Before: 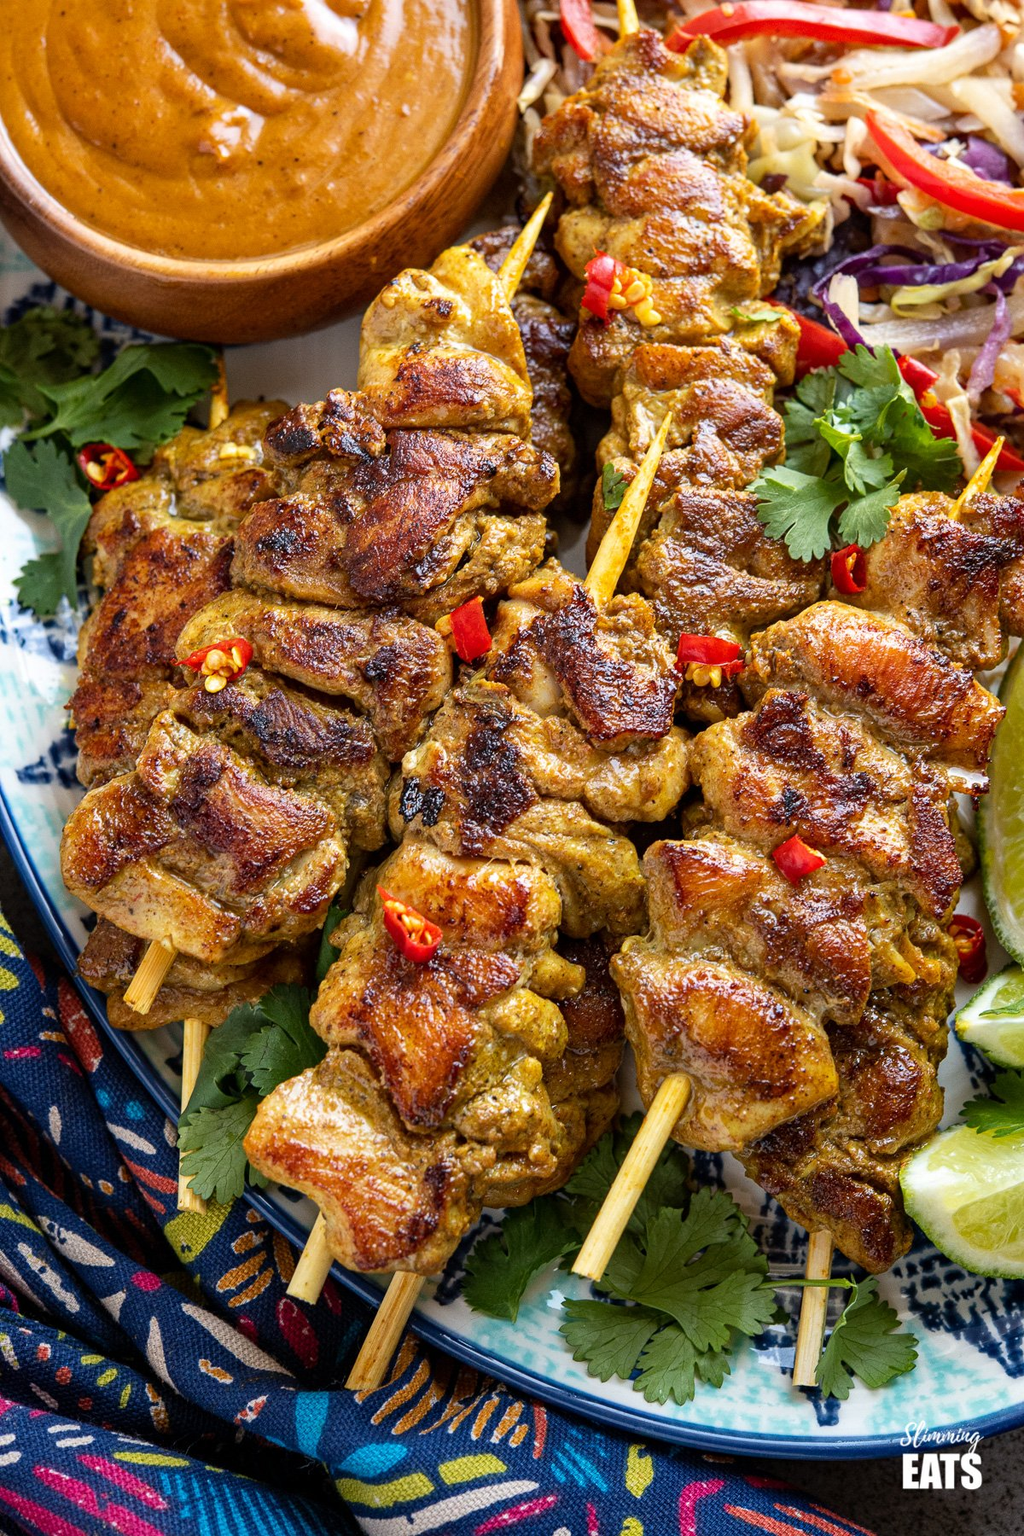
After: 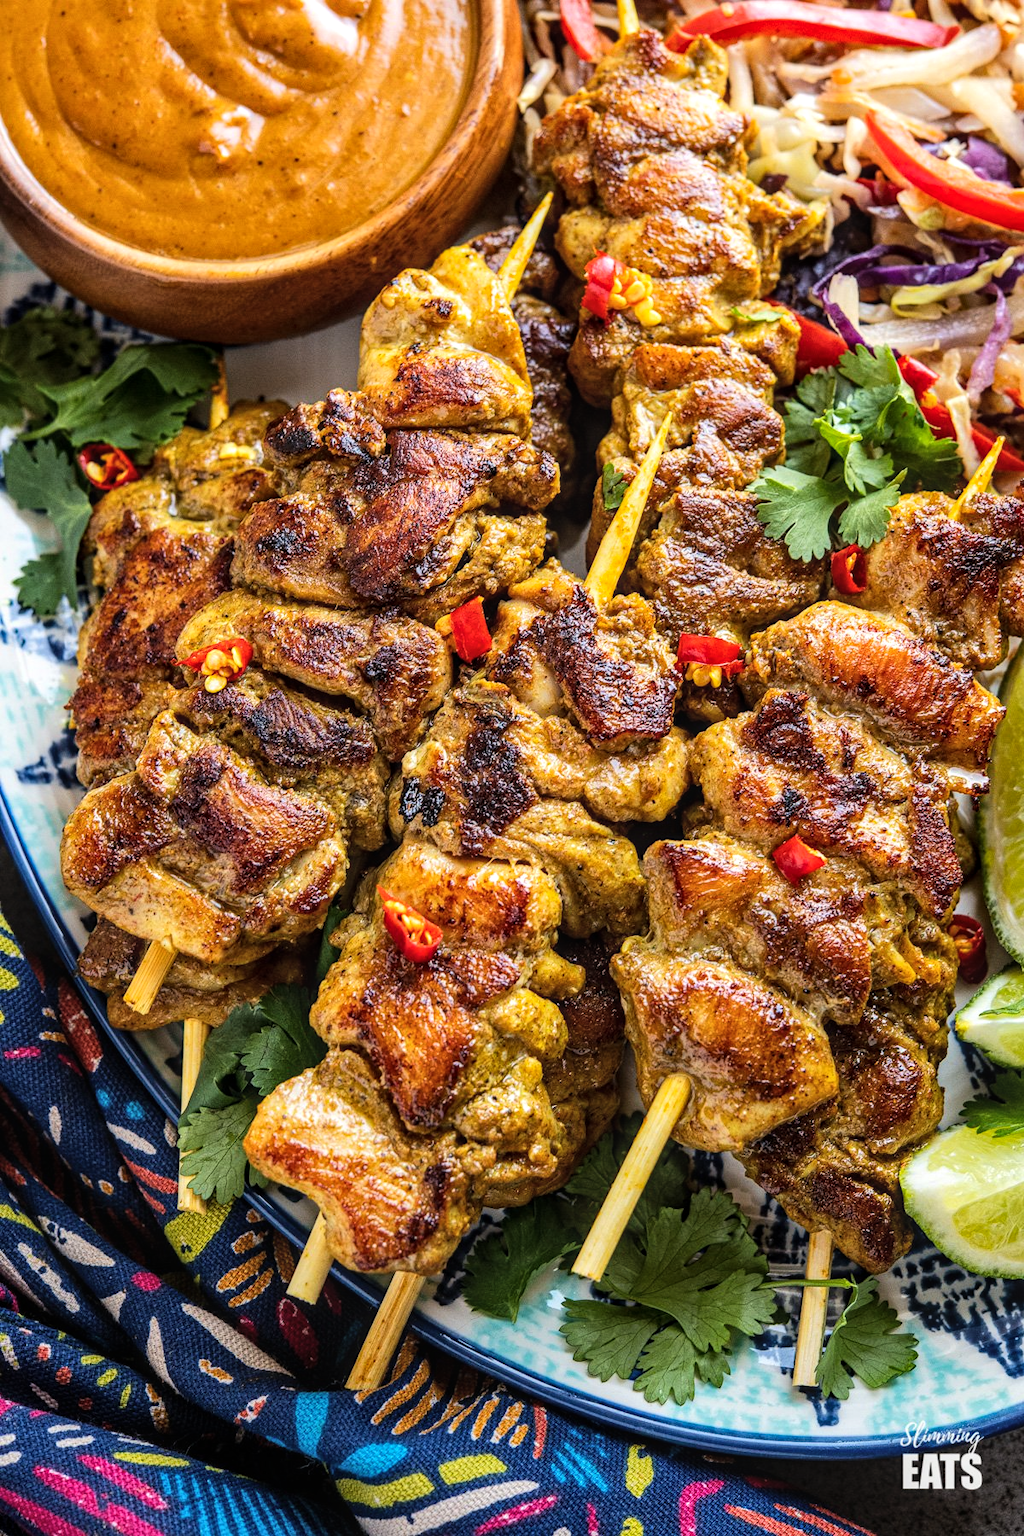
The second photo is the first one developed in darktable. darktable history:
color balance rgb: power › luminance 1.694%, global offset › luminance 0.491%, global offset › hue 171.27°, perceptual saturation grading › global saturation 3.747%, global vibrance 9.352%
local contrast: on, module defaults
tone curve: curves: ch0 [(0.003, 0) (0.066, 0.031) (0.163, 0.112) (0.264, 0.238) (0.395, 0.408) (0.517, 0.56) (0.684, 0.734) (0.791, 0.814) (1, 1)]; ch1 [(0, 0) (0.164, 0.115) (0.337, 0.332) (0.39, 0.398) (0.464, 0.461) (0.501, 0.5) (0.507, 0.5) (0.534, 0.532) (0.577, 0.59) (0.652, 0.681) (0.733, 0.749) (0.811, 0.796) (1, 1)]; ch2 [(0, 0) (0.337, 0.382) (0.464, 0.476) (0.501, 0.5) (0.527, 0.54) (0.551, 0.565) (0.6, 0.59) (0.687, 0.675) (1, 1)]
